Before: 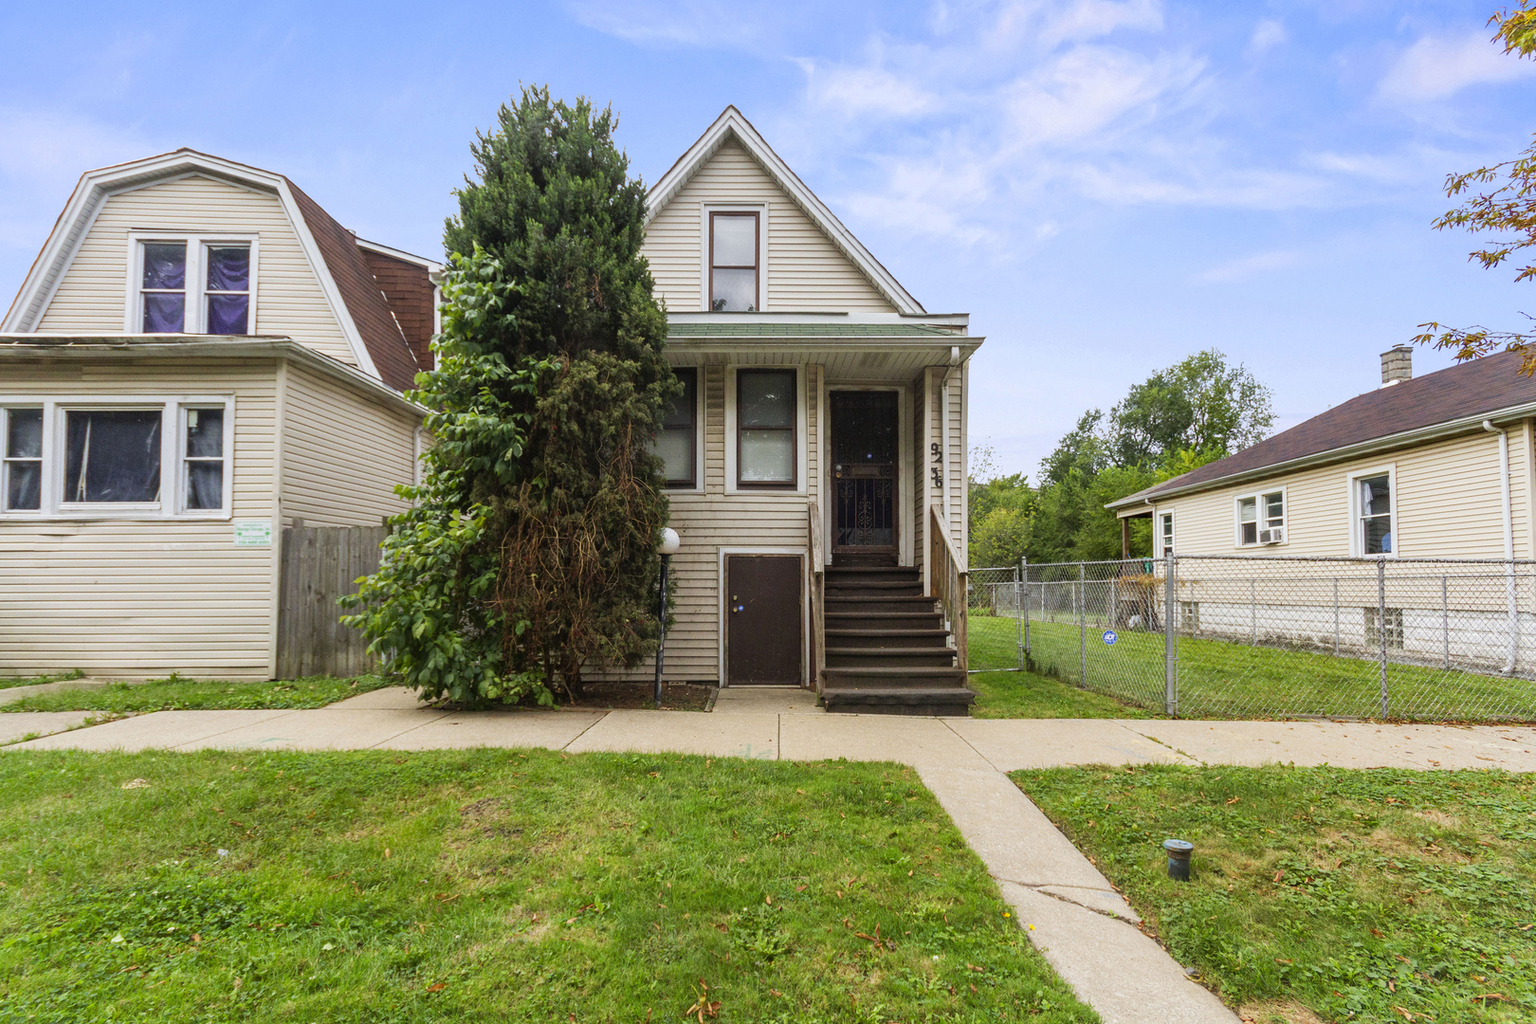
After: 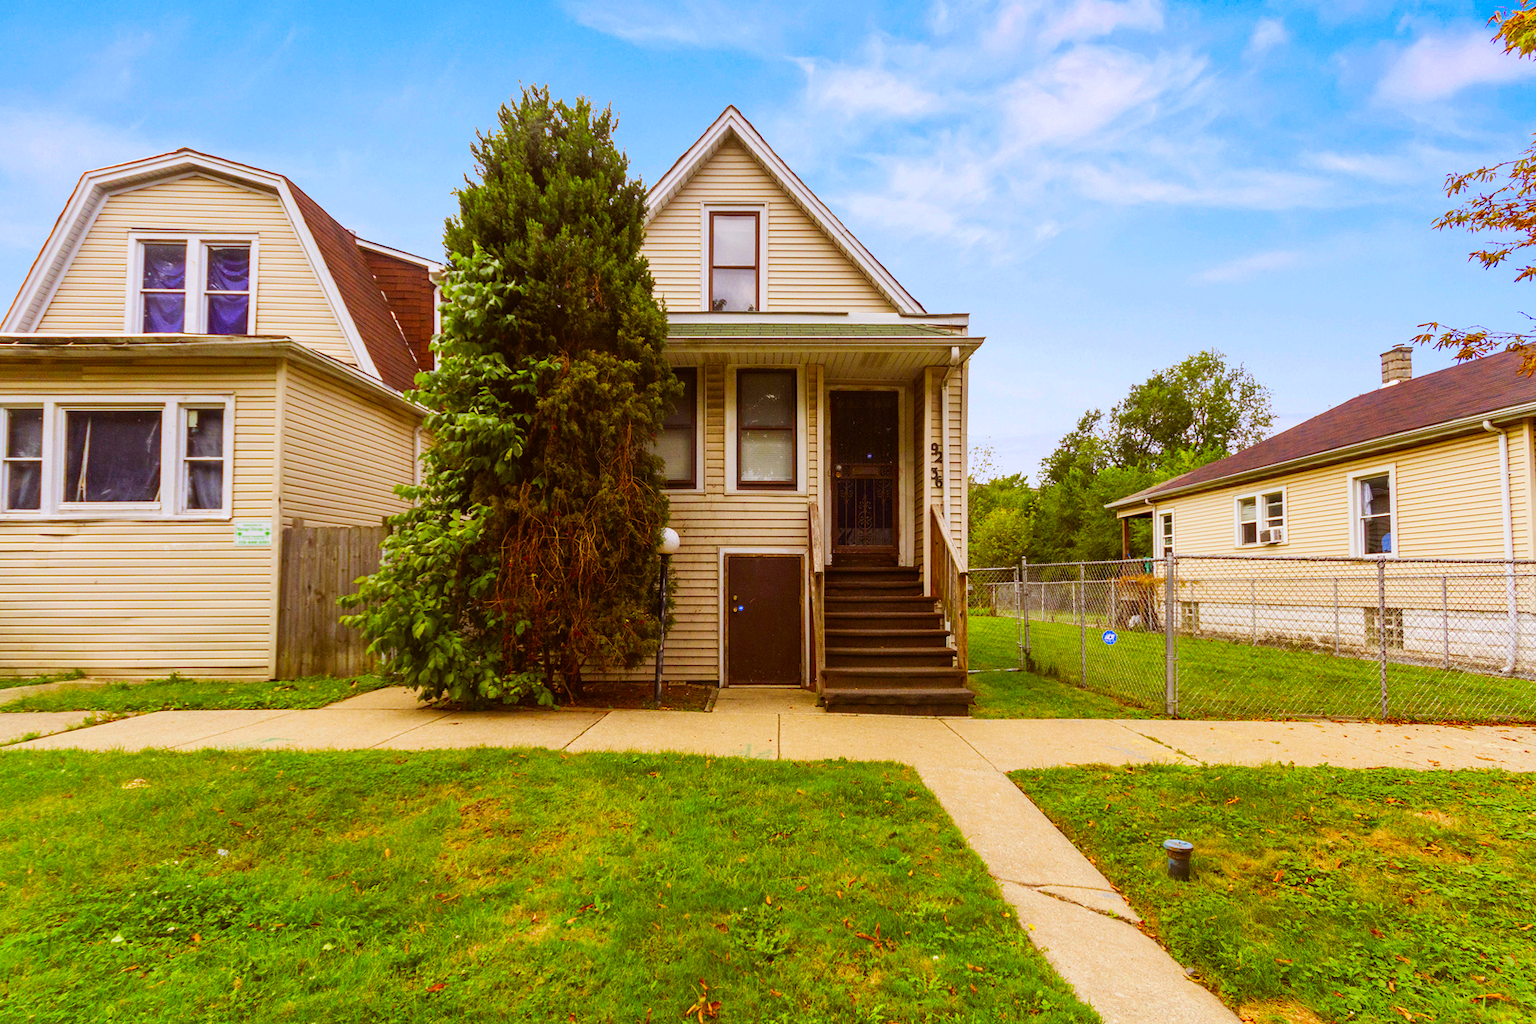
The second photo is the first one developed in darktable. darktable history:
contrast brightness saturation: contrast 0.1, brightness 0.03, saturation 0.09
rgb levels: mode RGB, independent channels, levels [[0, 0.5, 1], [0, 0.521, 1], [0, 0.536, 1]]
color contrast: green-magenta contrast 1.55, blue-yellow contrast 1.83
